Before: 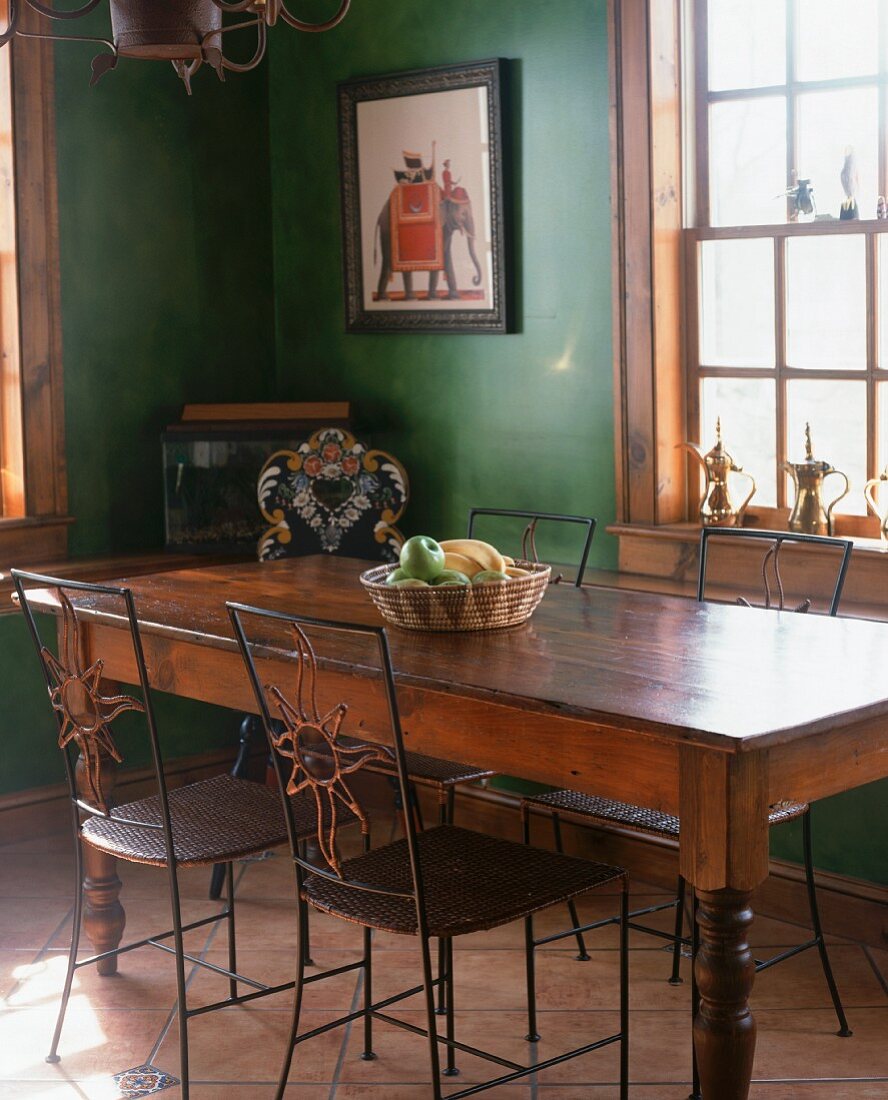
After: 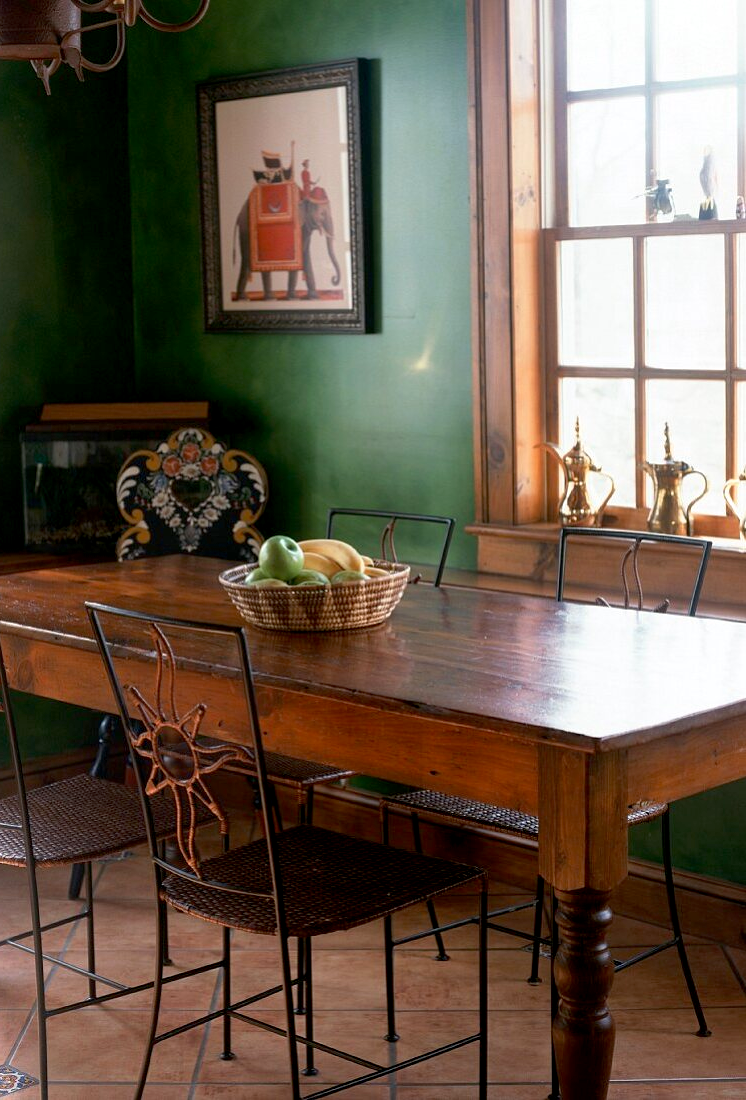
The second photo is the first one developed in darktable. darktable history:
exposure: black level correction 0.008, exposure 0.105 EV, compensate highlight preservation false
crop: left 15.882%
